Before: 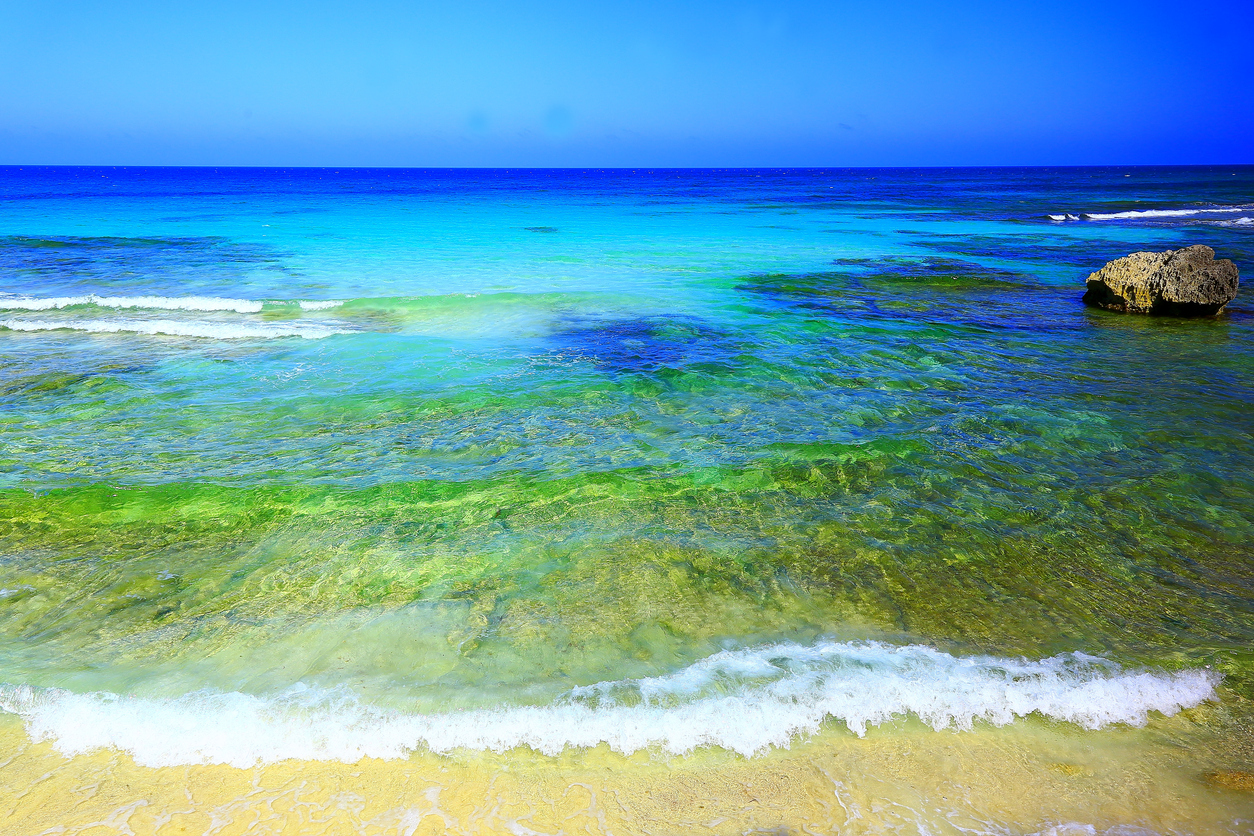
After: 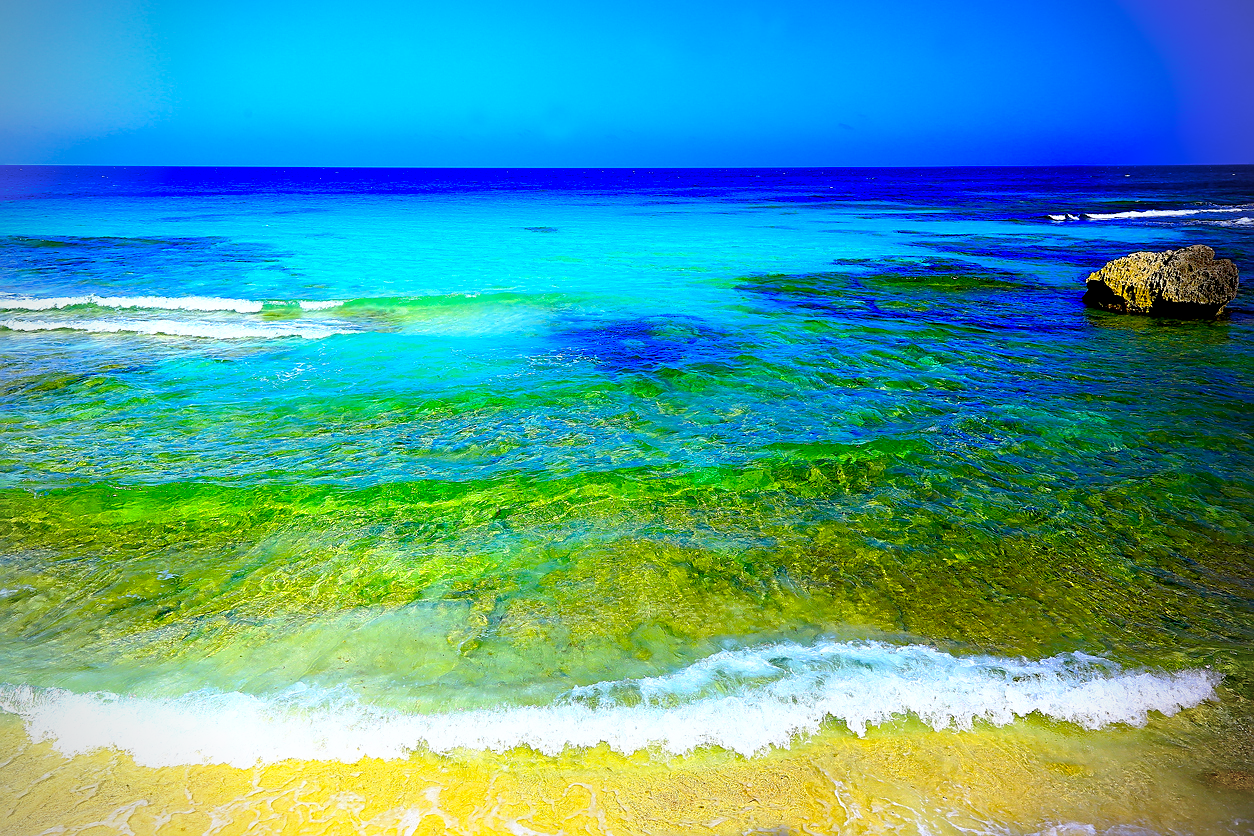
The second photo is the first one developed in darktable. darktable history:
sharpen: on, module defaults
vignetting: on, module defaults
base curve: curves: ch0 [(0.017, 0) (0.425, 0.441) (0.844, 0.933) (1, 1)], preserve colors none
color balance rgb: linear chroma grading › global chroma 15%, perceptual saturation grading › global saturation 30%
